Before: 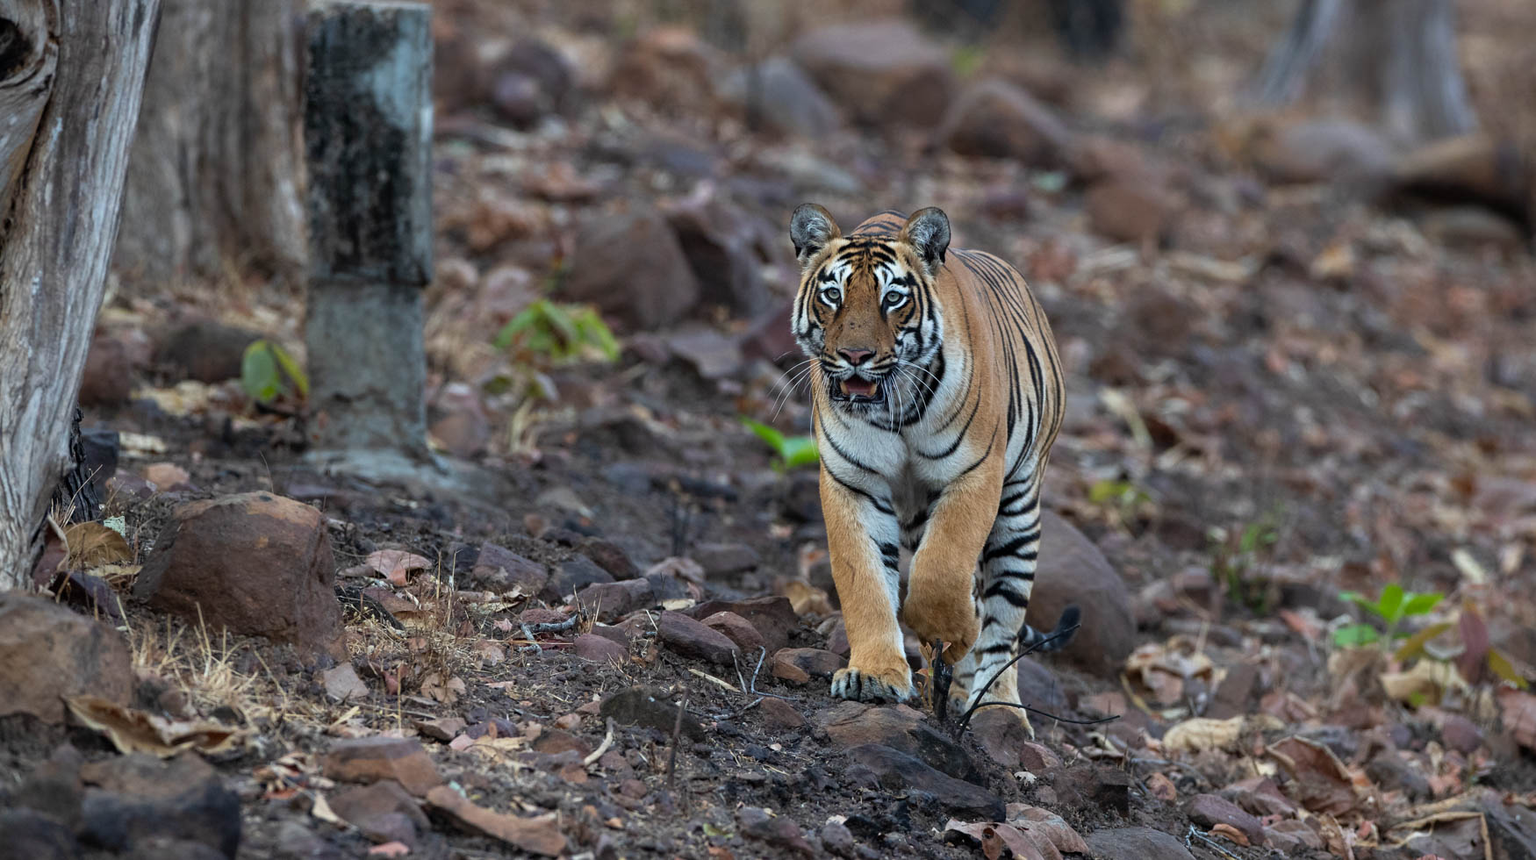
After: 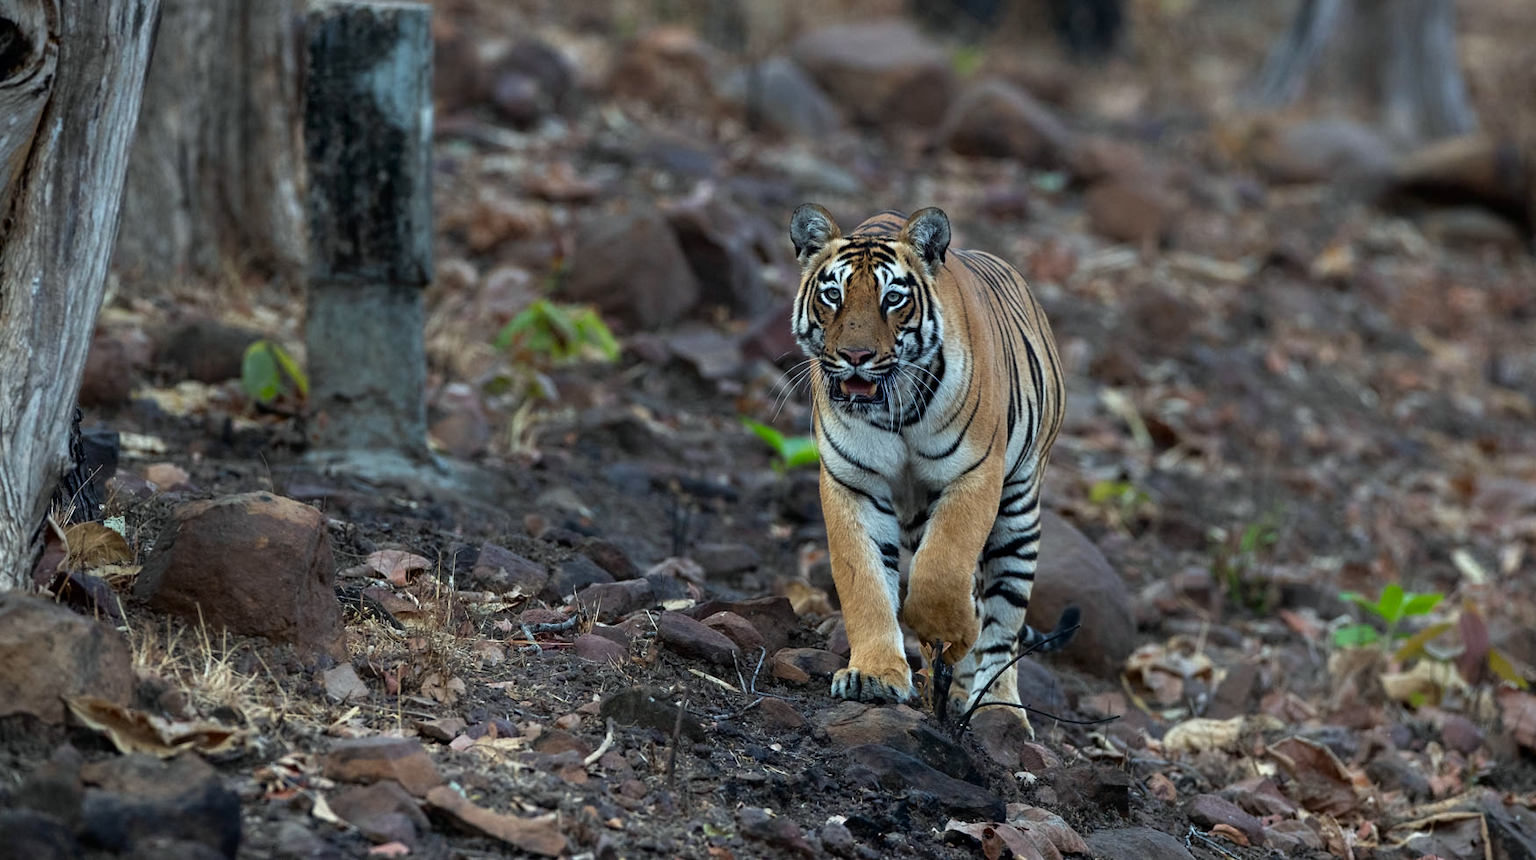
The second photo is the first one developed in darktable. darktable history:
color calibration "scene-referred default": illuminant Planckian (black body), x 0.351, y 0.352, temperature 4794.27 K
color balance rgb: on, module defaults
color equalizer: brightness › orange 1.08, brightness › yellow 1.12, brightness › blue 0.89
color balance rgb #1: linear chroma grading › shadows -18.84%, linear chroma grading › highlights 7.97%, linear chroma grading › mid-tones -12.32%
shadows and highlights: shadows -62.32, white point adjustment -5.22, highlights 61.59
